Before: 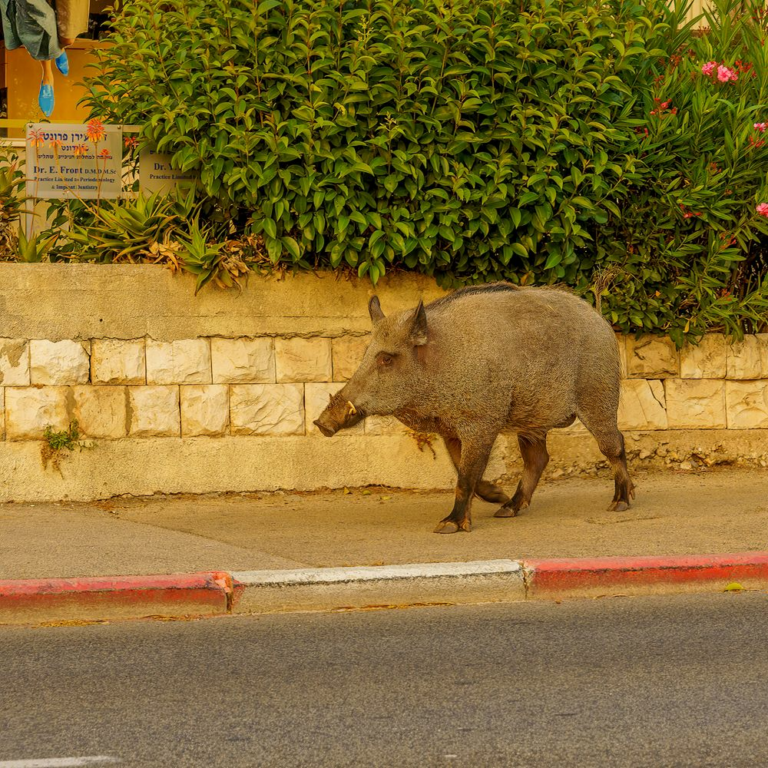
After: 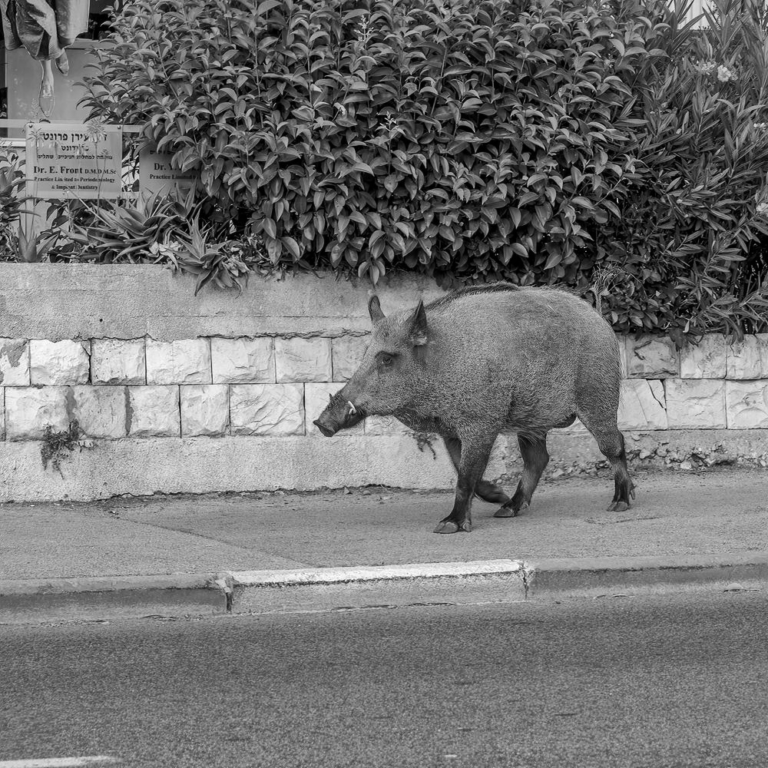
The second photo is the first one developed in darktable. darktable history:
tone equalizer: -8 EV -0.417 EV, -7 EV -0.389 EV, -6 EV -0.333 EV, -5 EV -0.222 EV, -3 EV 0.222 EV, -2 EV 0.333 EV, -1 EV 0.389 EV, +0 EV 0.417 EV, edges refinement/feathering 500, mask exposure compensation -1.57 EV, preserve details no
shadows and highlights: shadows 43.71, white point adjustment -1.46, soften with gaussian
monochrome: on, module defaults
